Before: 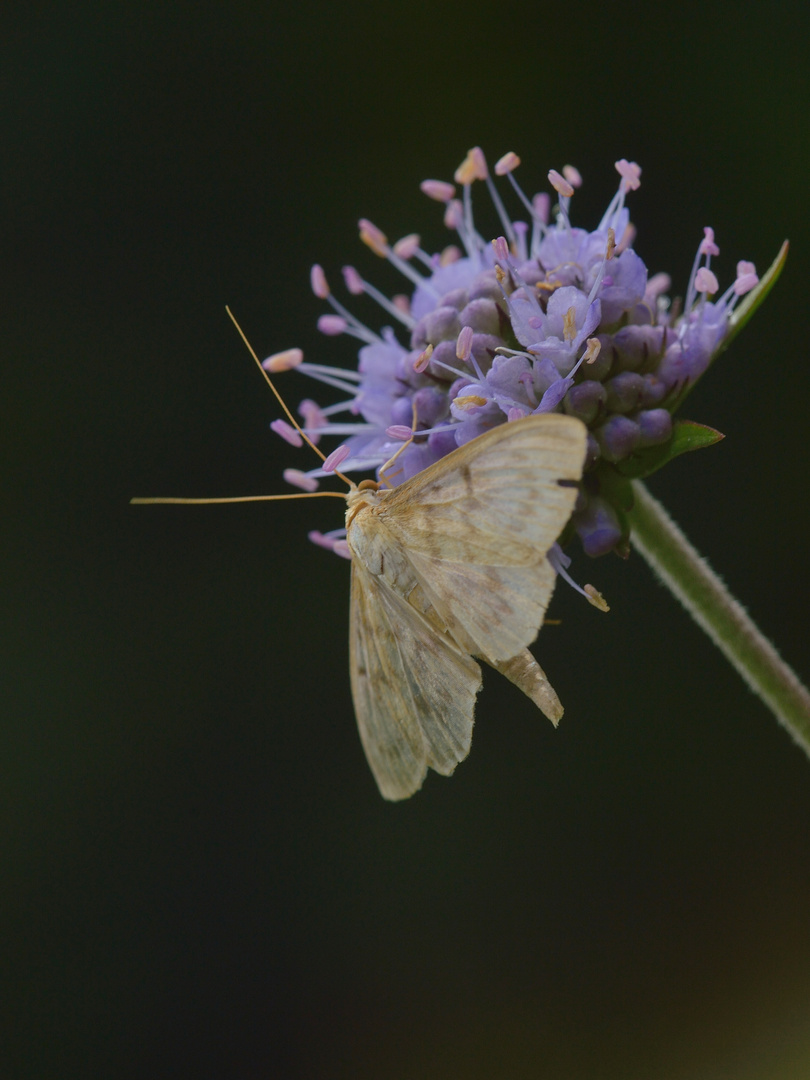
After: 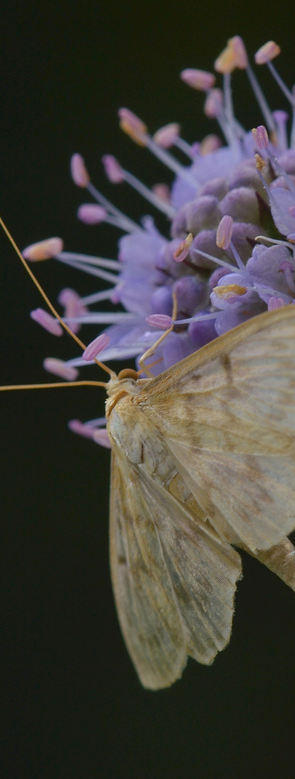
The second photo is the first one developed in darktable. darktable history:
contrast brightness saturation: contrast 0.027, brightness -0.038
crop and rotate: left 29.691%, top 10.321%, right 33.857%, bottom 17.5%
